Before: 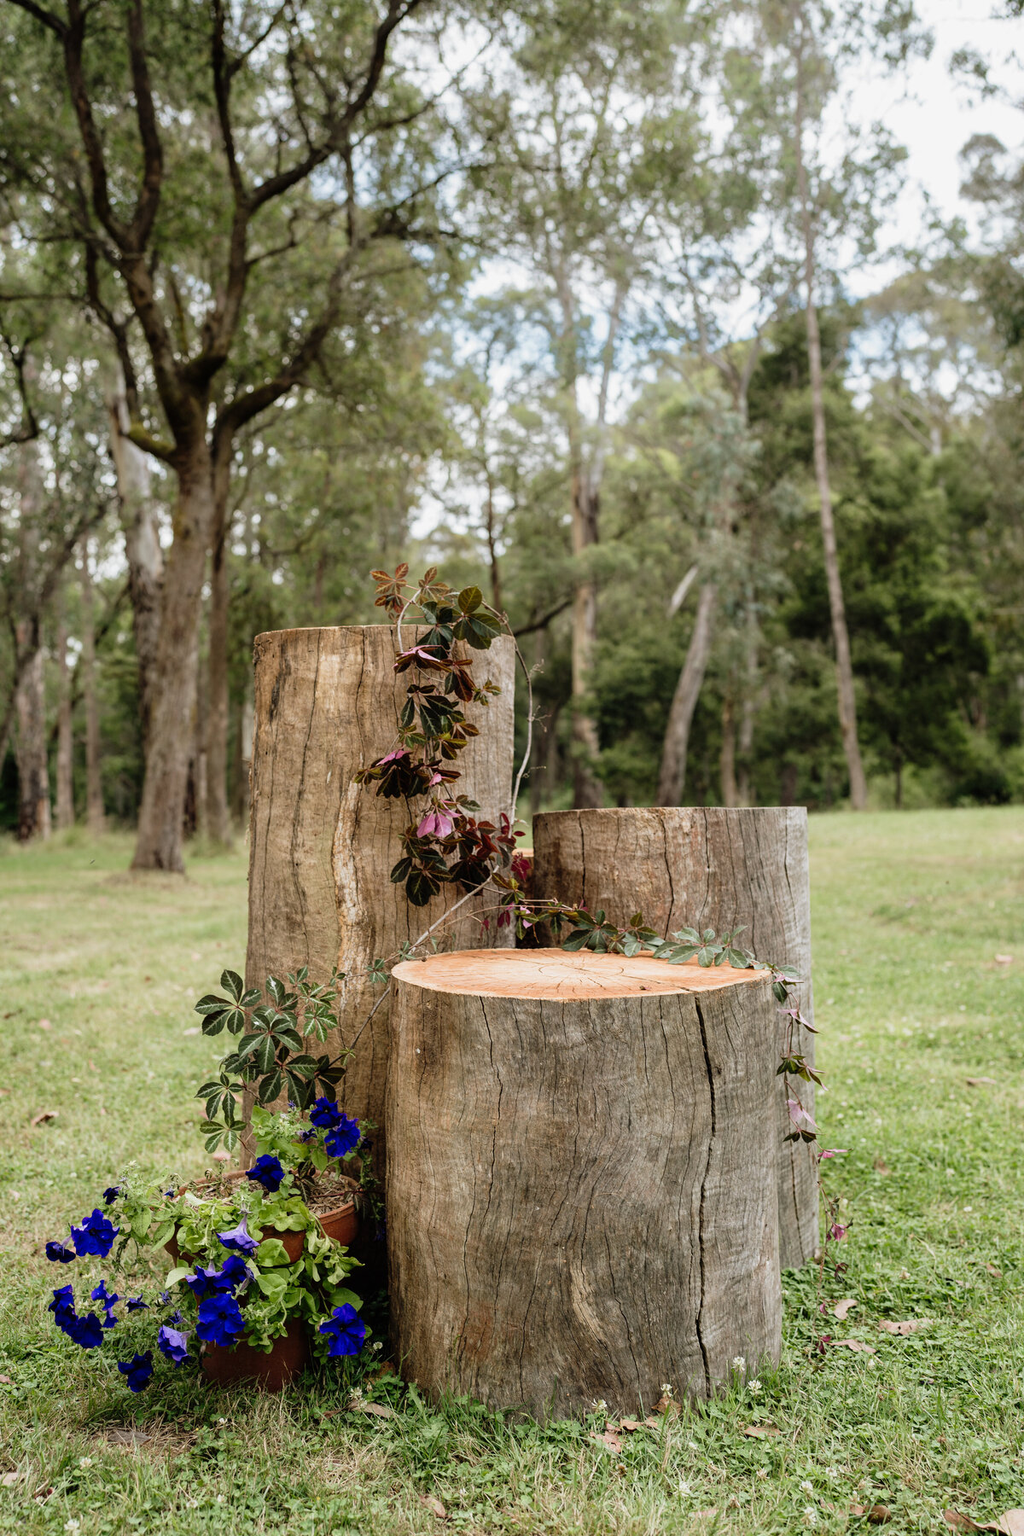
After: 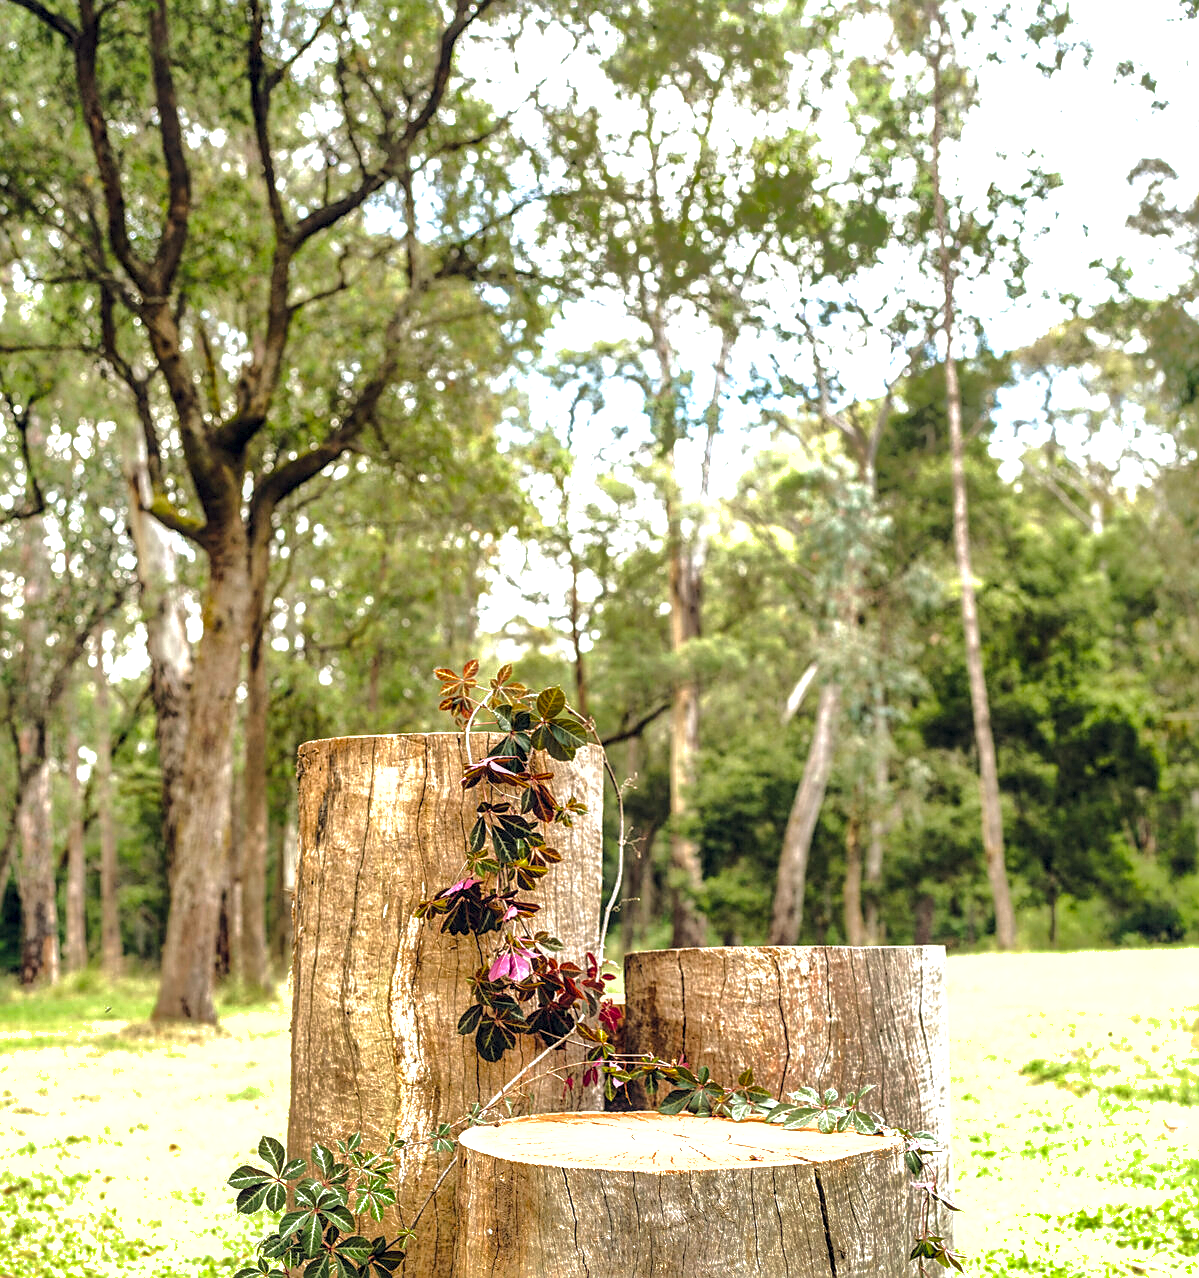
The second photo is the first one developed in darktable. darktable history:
color balance rgb: shadows lift › luminance -20.276%, global offset › chroma 0.053%, global offset › hue 253.47°, linear chroma grading › global chroma 13.507%, perceptual saturation grading › global saturation 0.725%, perceptual saturation grading › mid-tones 11.574%, perceptual brilliance grading › mid-tones 9.715%, perceptual brilliance grading › shadows 15.049%
shadows and highlights: shadows 40.27, highlights -60.09
local contrast: detail 130%
sharpen: on, module defaults
crop: right 0.001%, bottom 28.989%
exposure: black level correction 0, exposure 1.2 EV, compensate exposure bias true, compensate highlight preservation false
